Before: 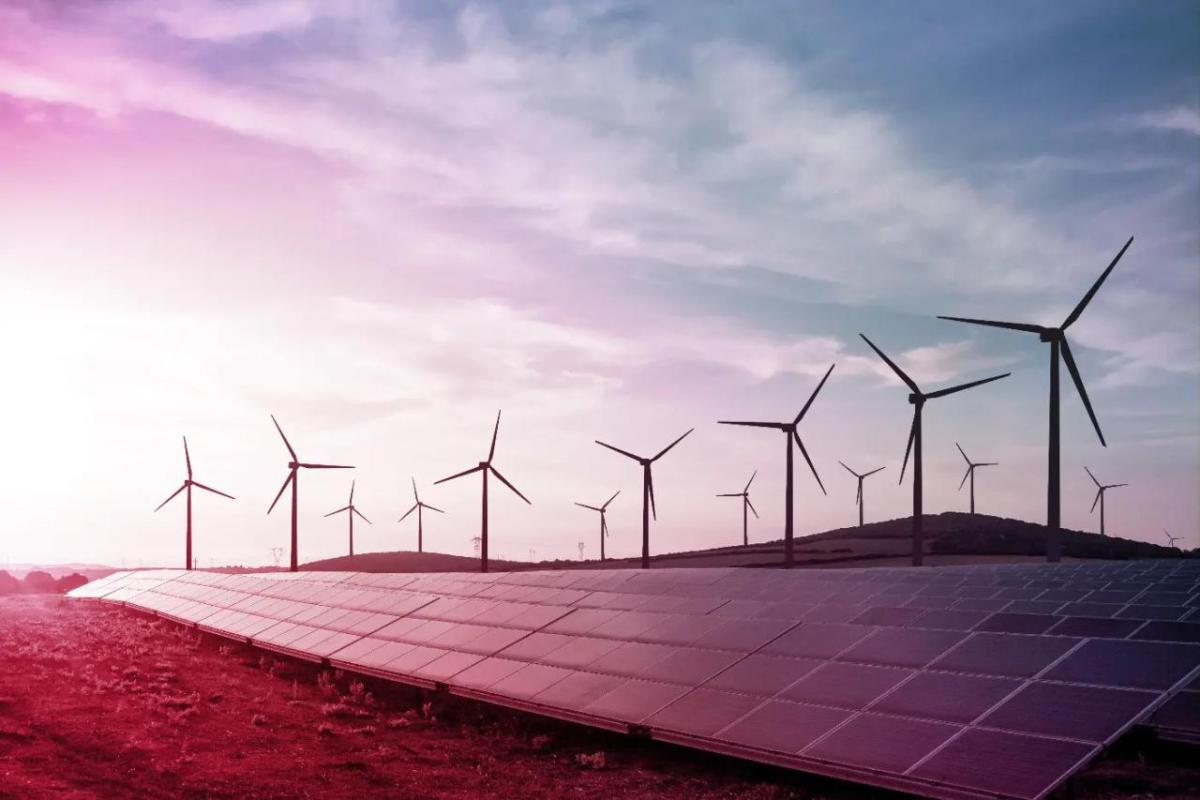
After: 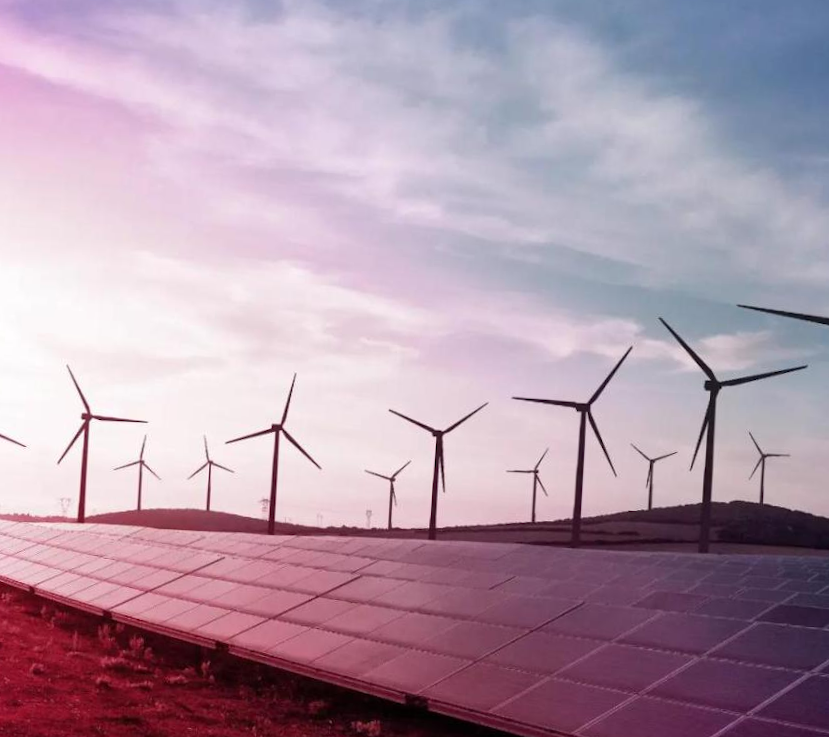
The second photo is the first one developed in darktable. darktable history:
rotate and perspective: automatic cropping original format, crop left 0, crop top 0
crop and rotate: angle -3.27°, left 14.277%, top 0.028%, right 10.766%, bottom 0.028%
